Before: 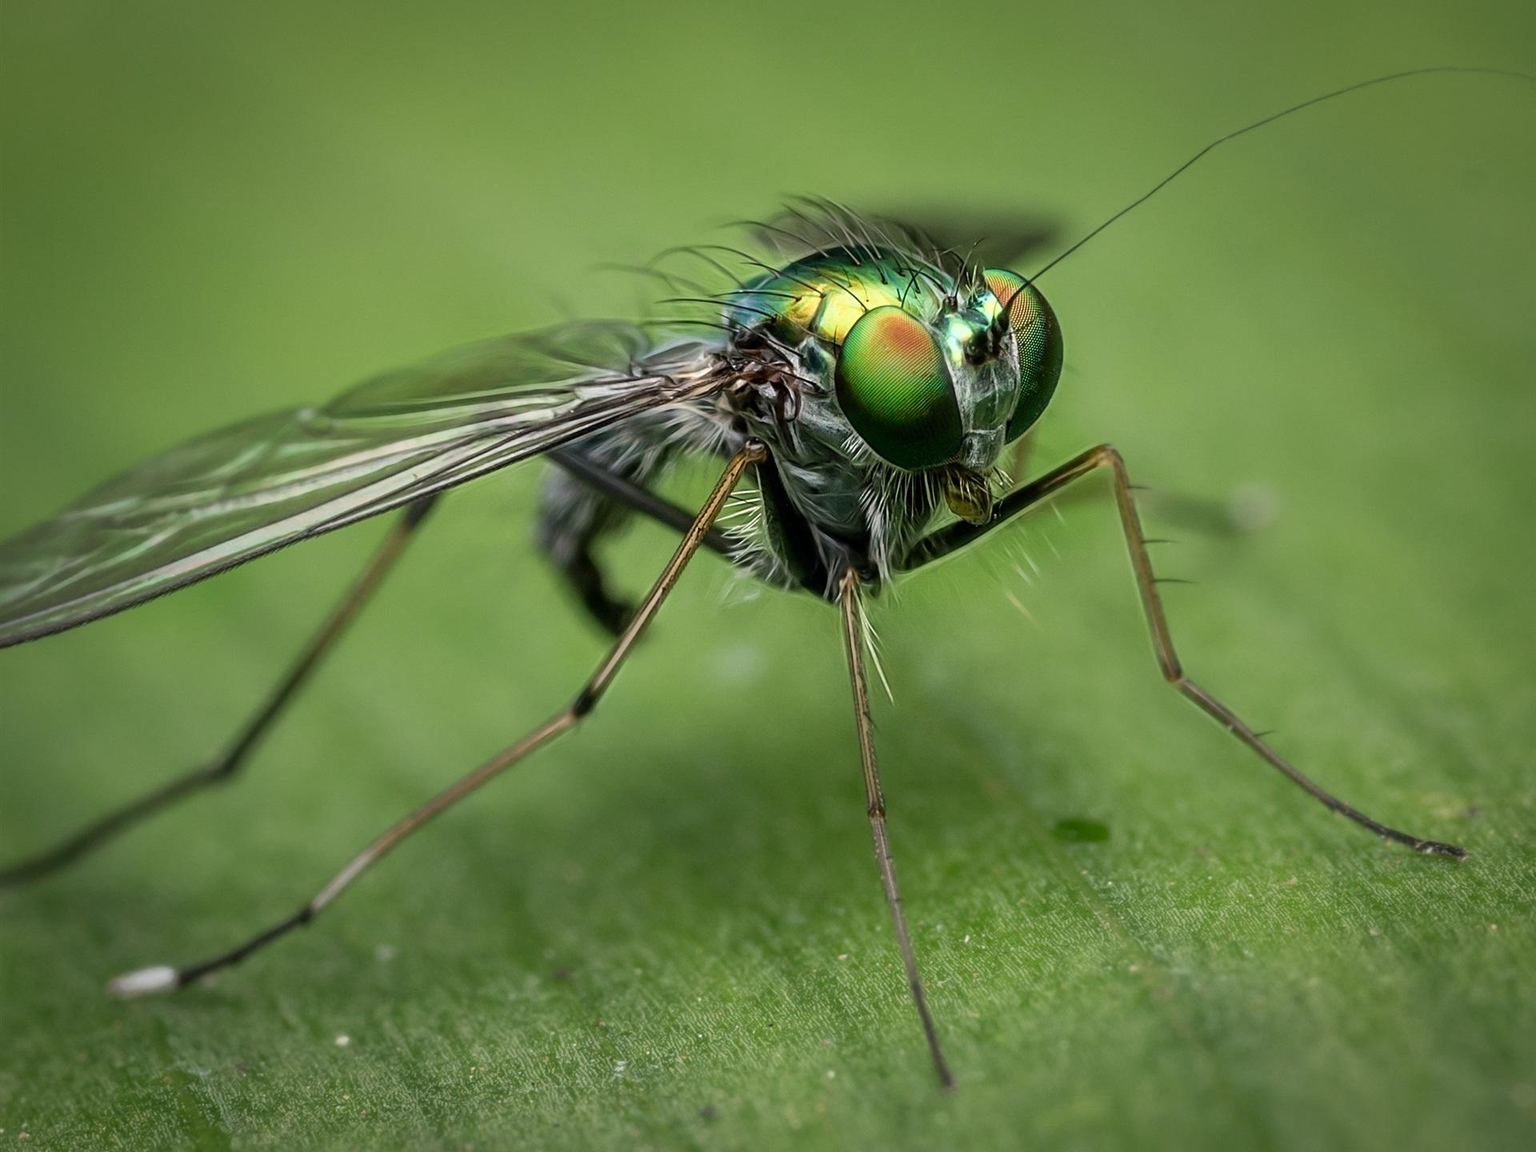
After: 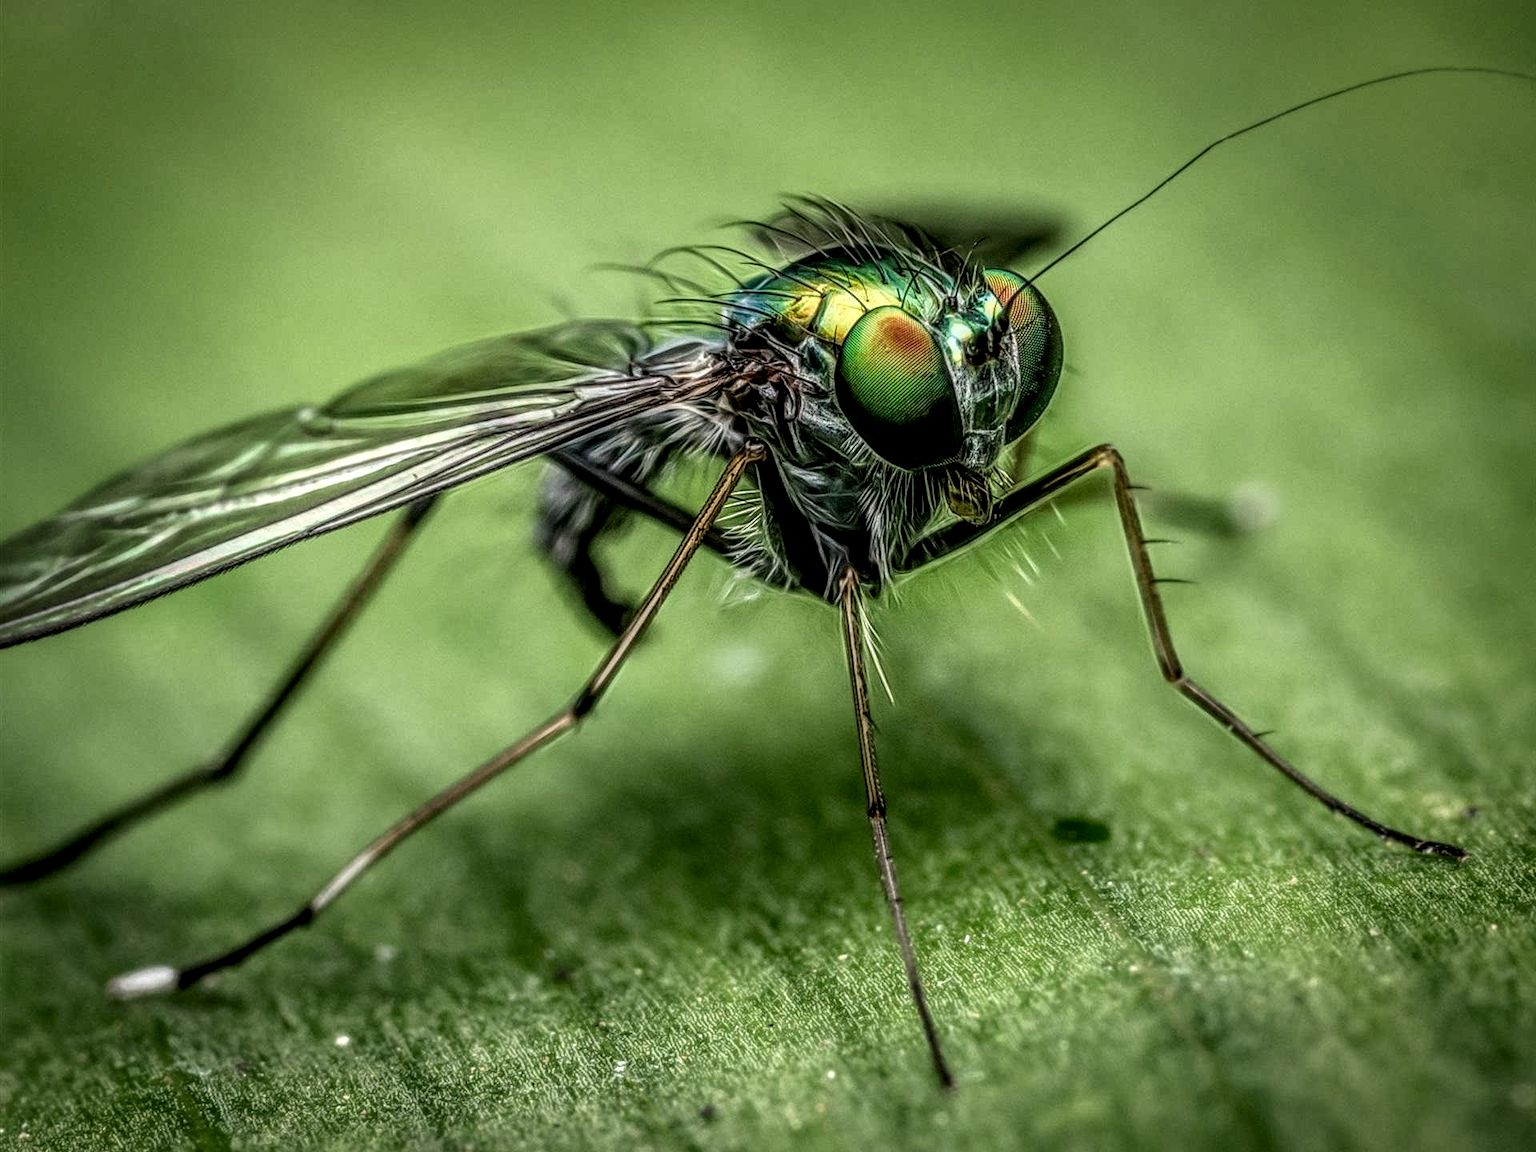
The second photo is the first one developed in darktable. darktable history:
local contrast: highlights 4%, shadows 7%, detail 299%, midtone range 0.295
